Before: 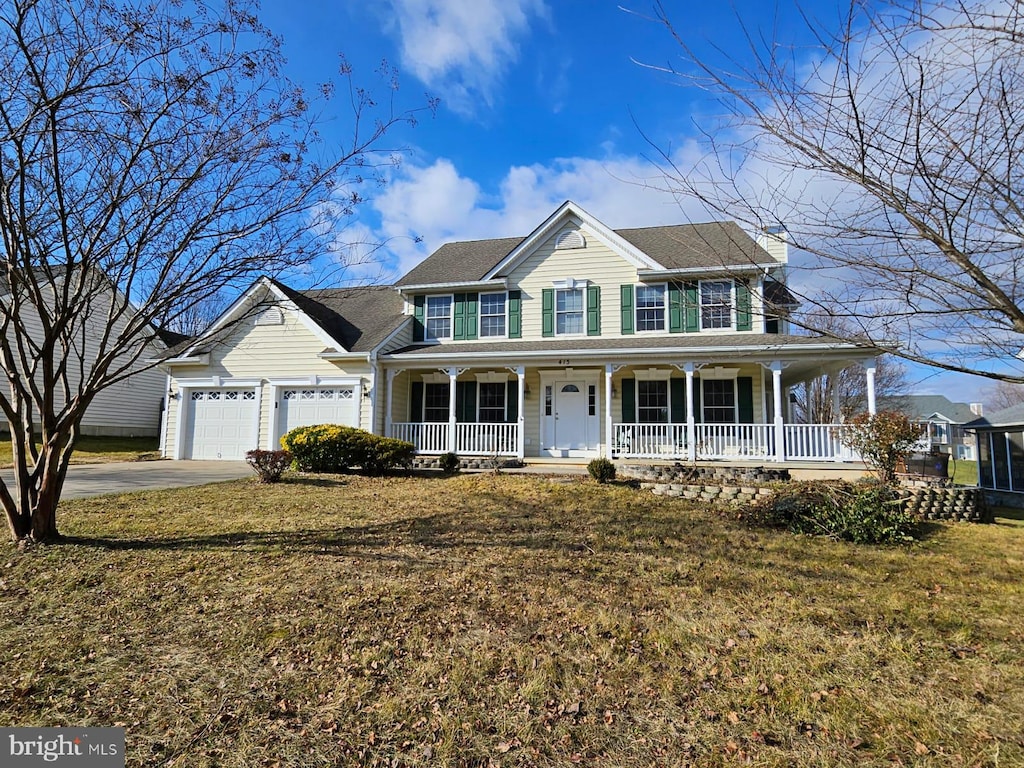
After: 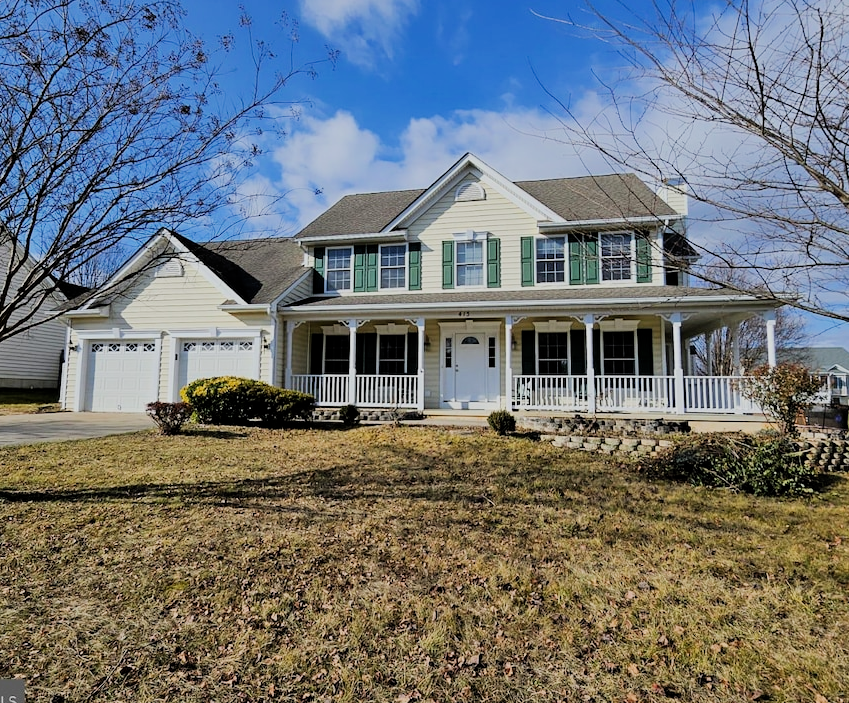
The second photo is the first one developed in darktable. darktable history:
filmic rgb: middle gray luminance 29.11%, black relative exposure -10.37 EV, white relative exposure 5.47 EV, target black luminance 0%, hardness 3.92, latitude 1.89%, contrast 1.132, highlights saturation mix 4.51%, shadows ↔ highlights balance 15.98%
crop: left 9.823%, top 6.262%, right 7.256%, bottom 2.187%
